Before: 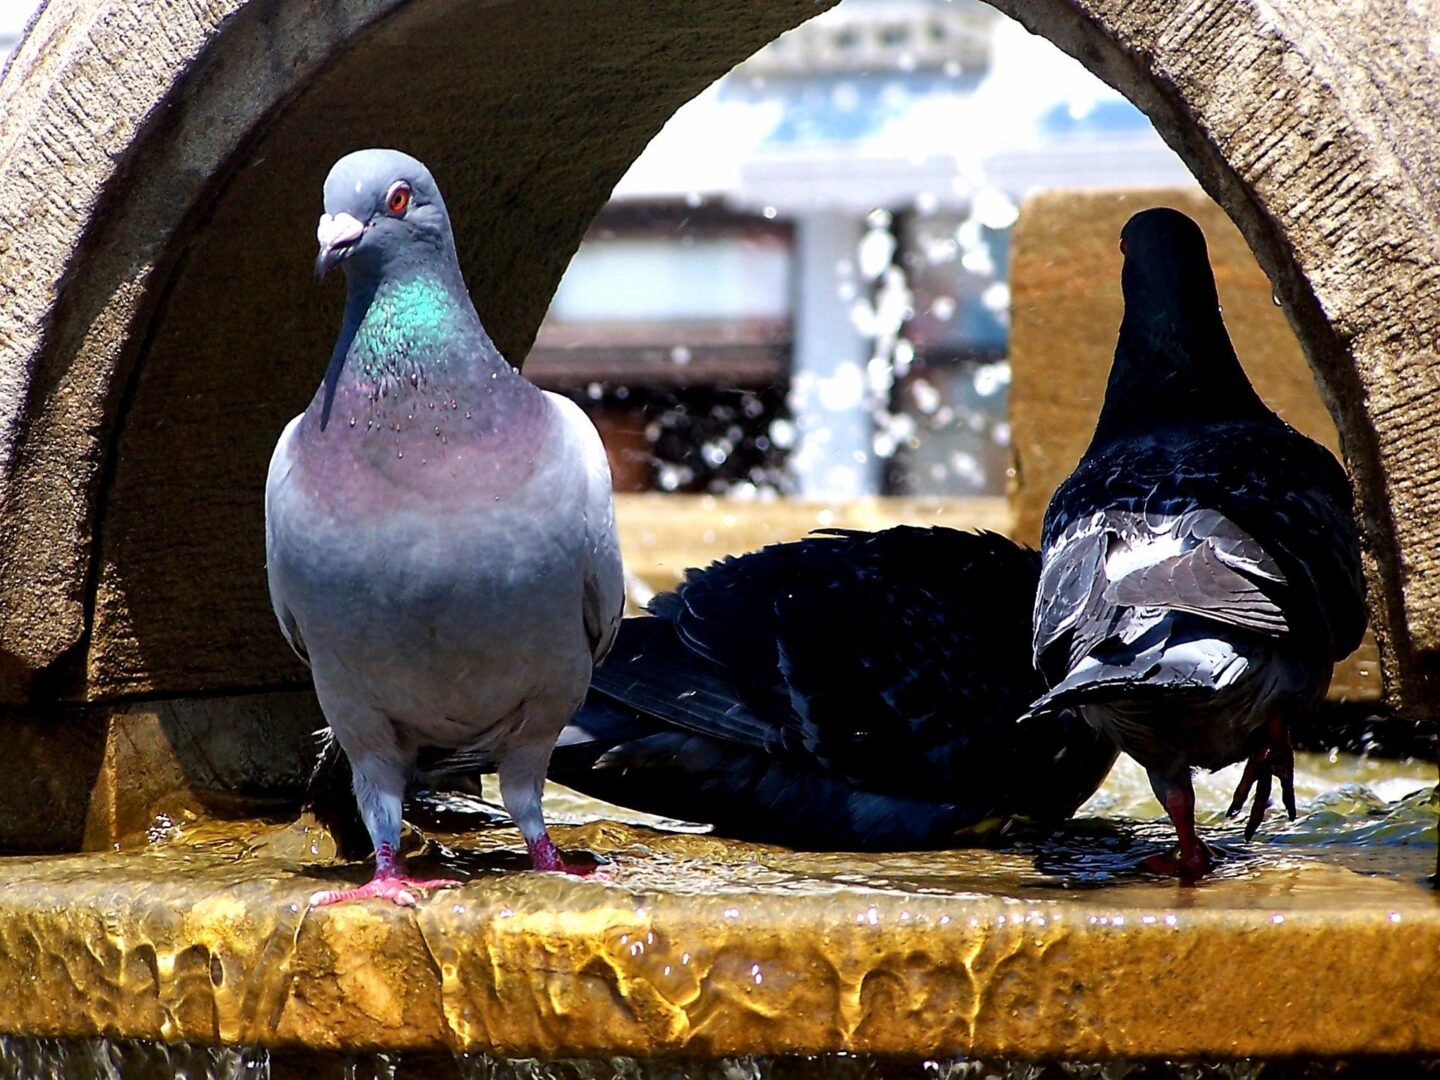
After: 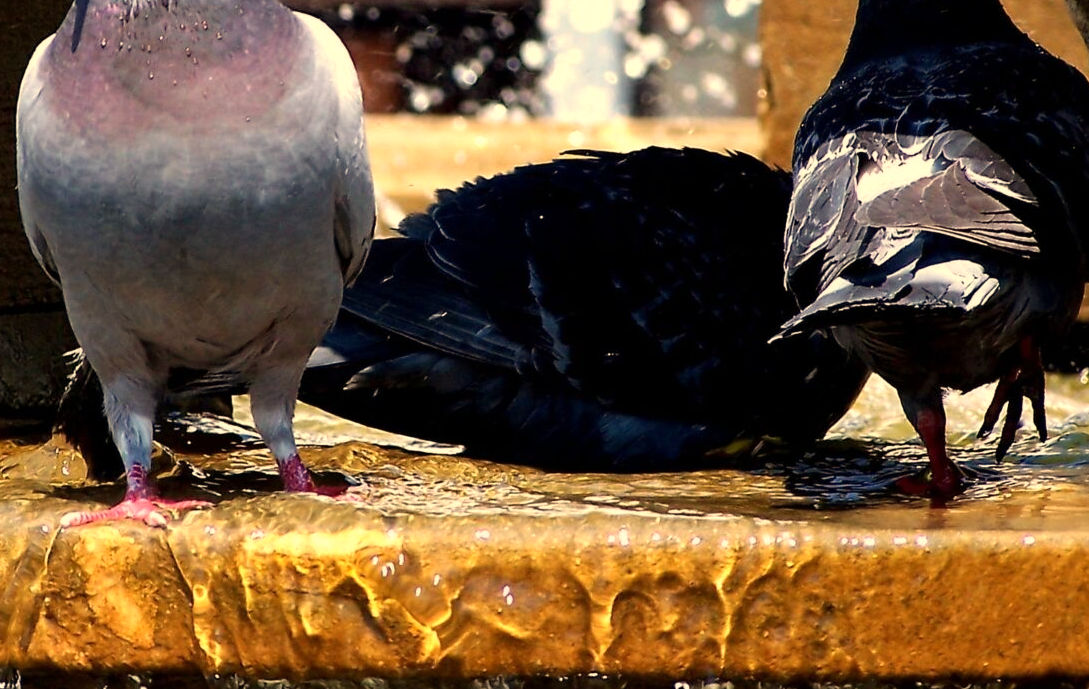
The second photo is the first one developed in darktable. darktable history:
crop and rotate: left 17.299%, top 35.115%, right 7.015%, bottom 1.024%
white balance: red 1.123, blue 0.83
